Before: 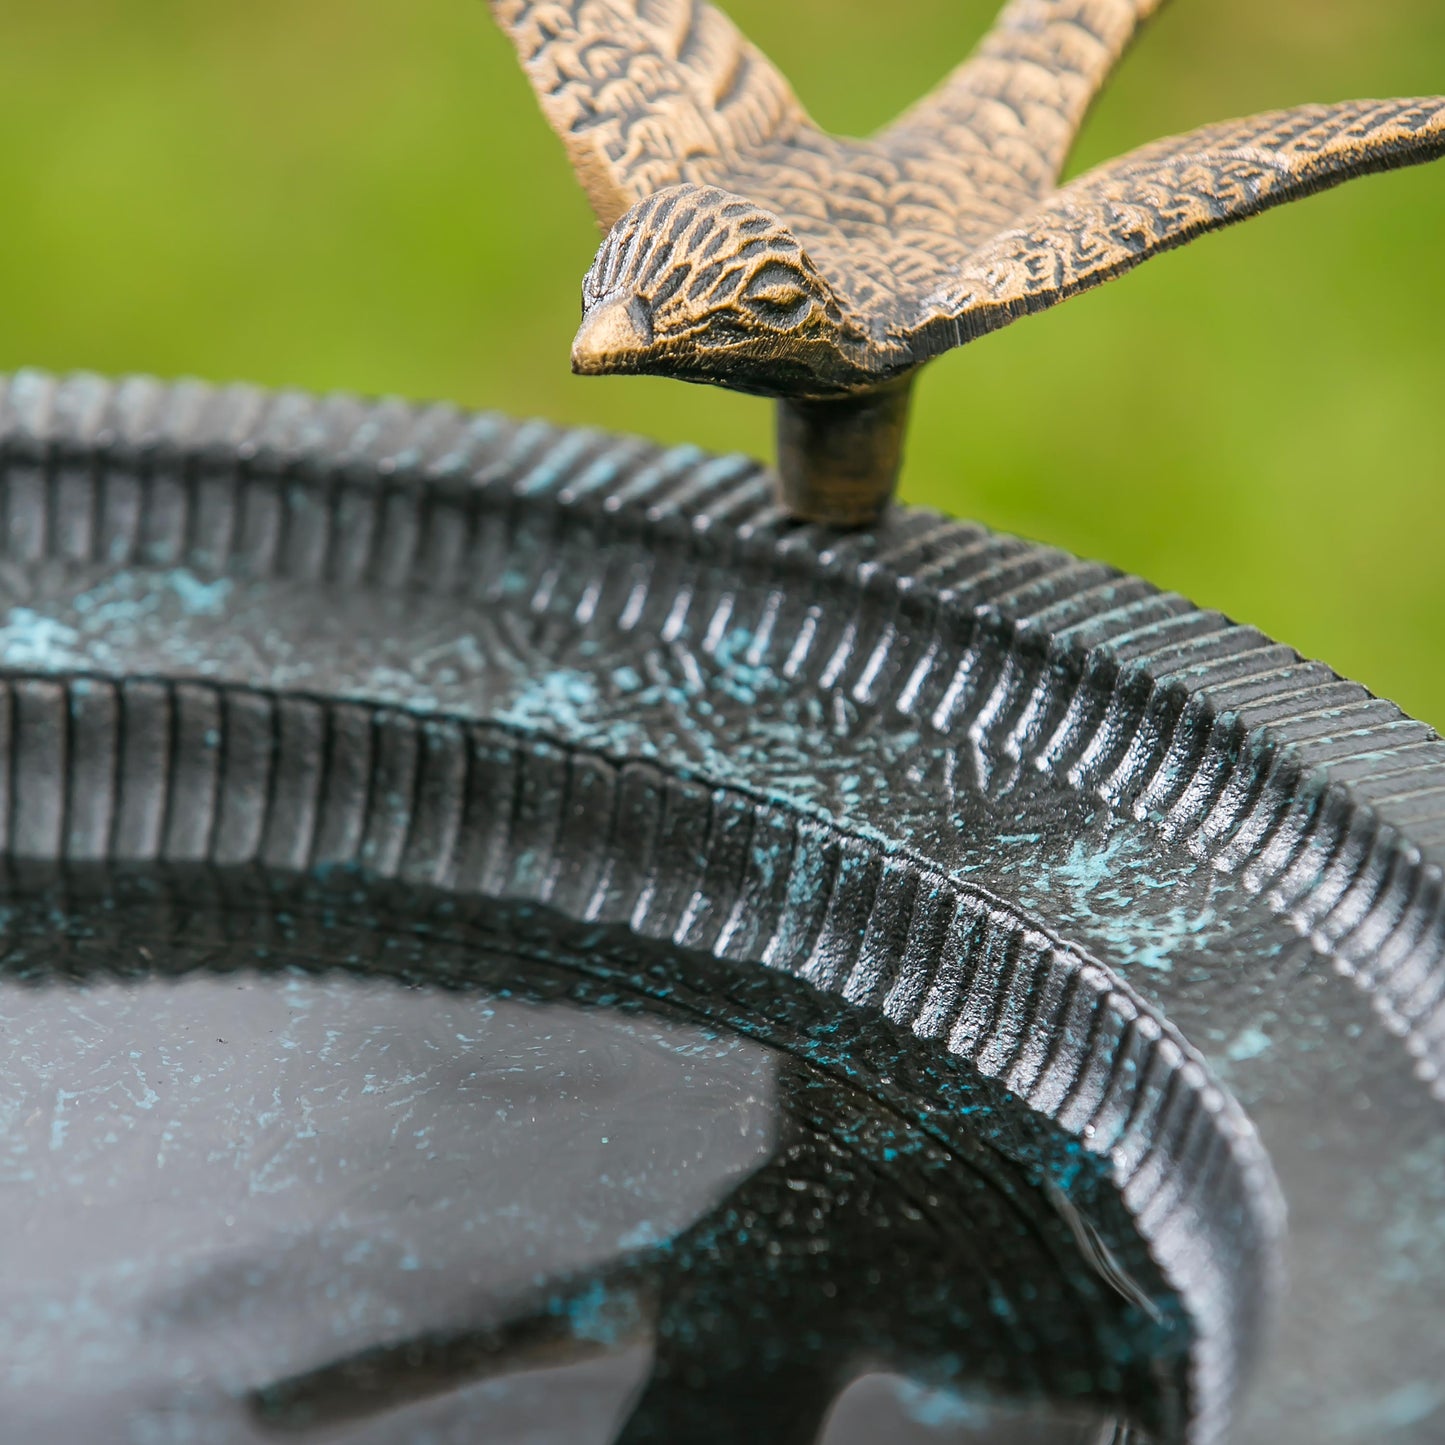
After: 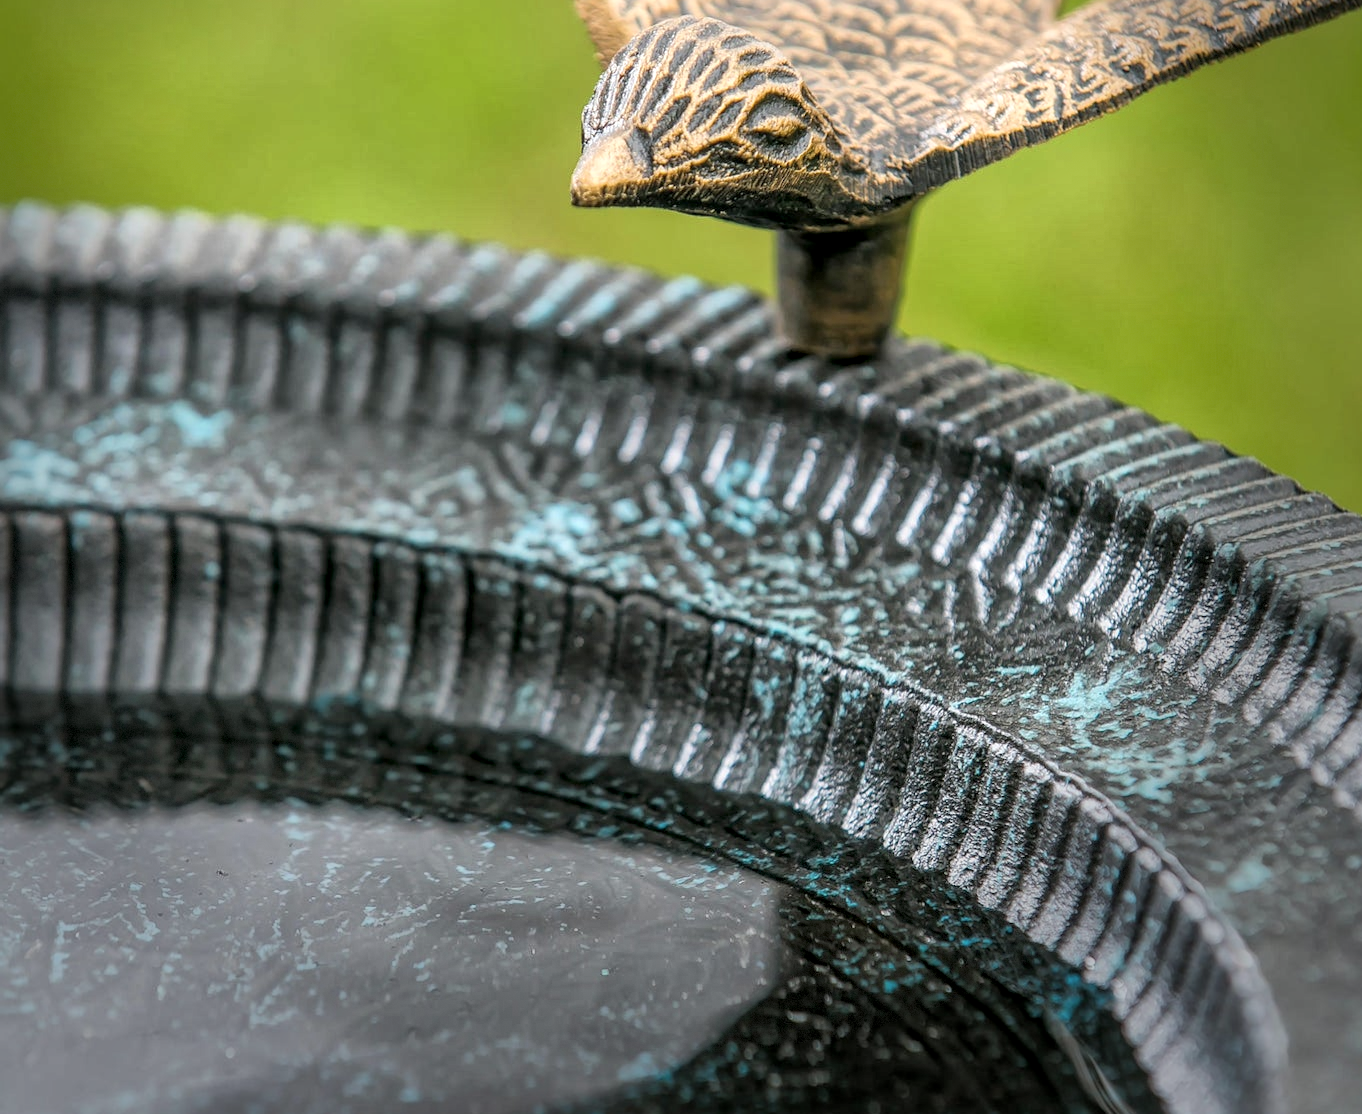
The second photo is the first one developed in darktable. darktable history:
local contrast: detail 130%
vignetting: fall-off start 68.33%, fall-off radius 30%, saturation 0.042, center (-0.066, -0.311), width/height ratio 0.992, shape 0.85, dithering 8-bit output
crop and rotate: angle 0.03°, top 11.643%, right 5.651%, bottom 11.189%
global tonemap: drago (1, 100), detail 1
